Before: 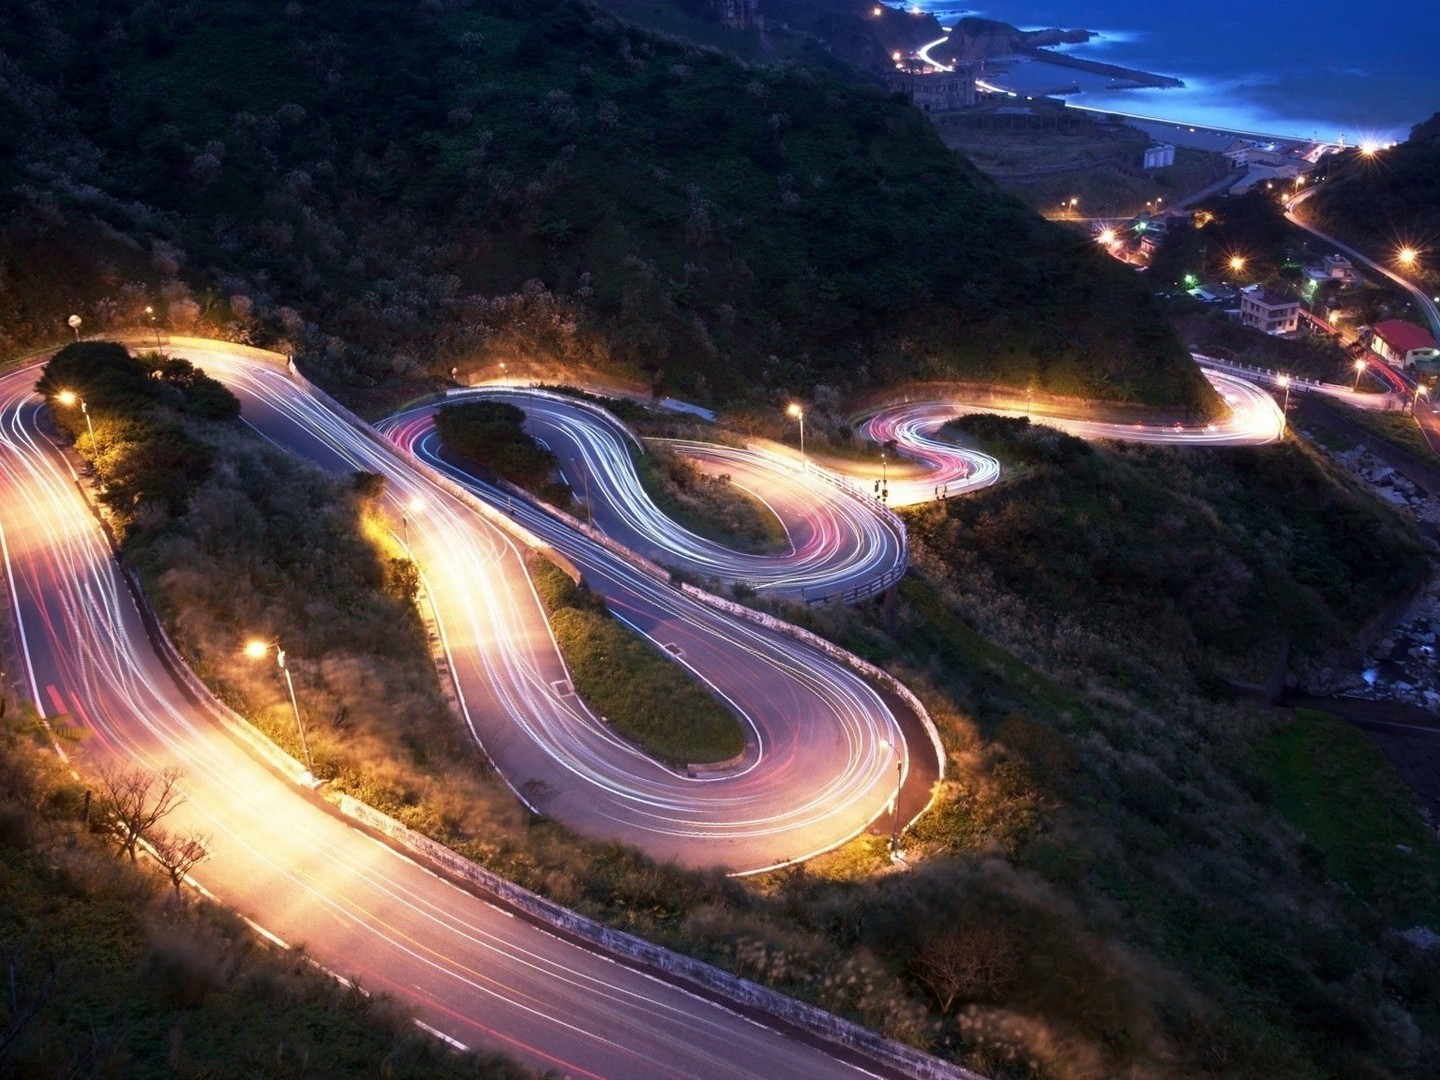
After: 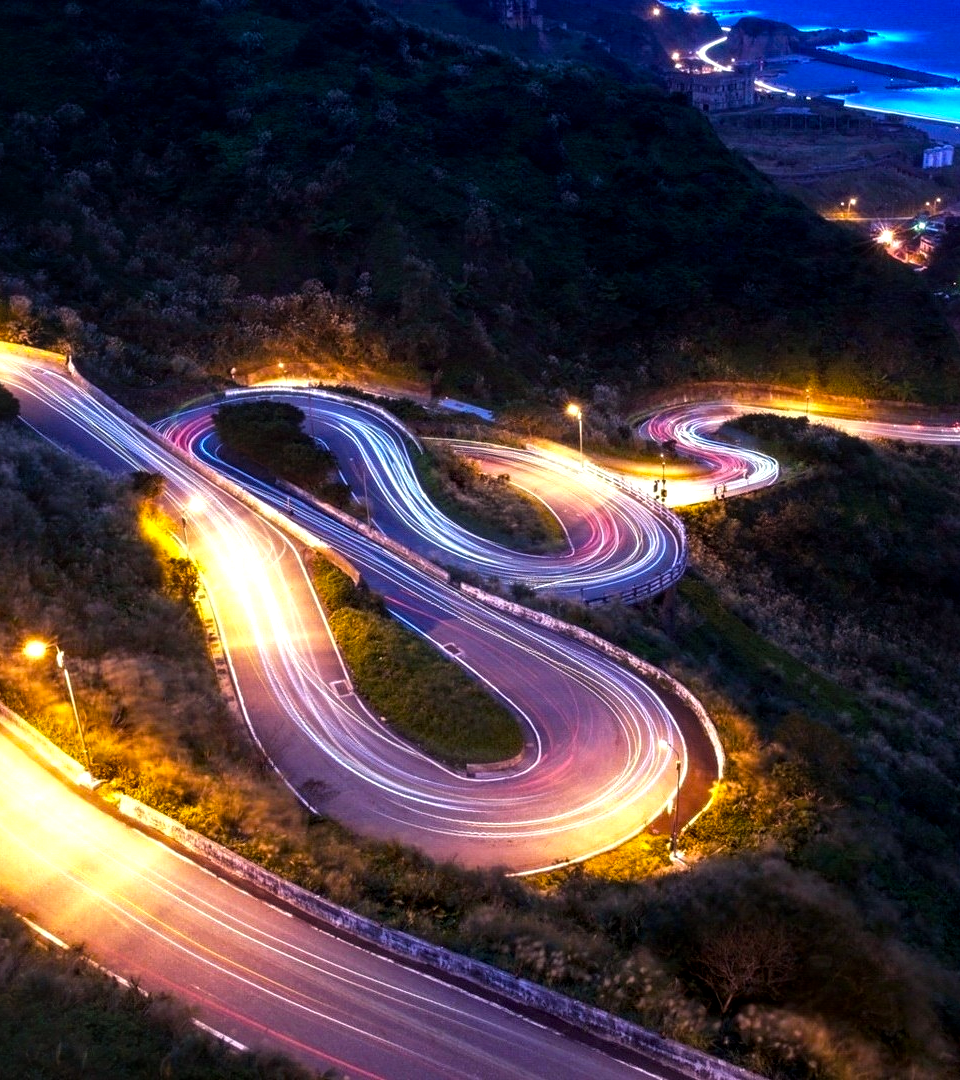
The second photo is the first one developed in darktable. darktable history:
crop: left 15.369%, right 17.904%
color zones: curves: ch0 [(0.068, 0.464) (0.25, 0.5) (0.48, 0.508) (0.75, 0.536) (0.886, 0.476) (0.967, 0.456)]; ch1 [(0.066, 0.456) (0.25, 0.5) (0.616, 0.508) (0.746, 0.56) (0.934, 0.444)]
local contrast: detail 130%
color balance rgb: shadows lift › chroma 3.296%, shadows lift › hue 280.64°, linear chroma grading › global chroma 14.408%, perceptual saturation grading › global saturation 19.938%, global vibrance 24.978%, contrast 20.15%
